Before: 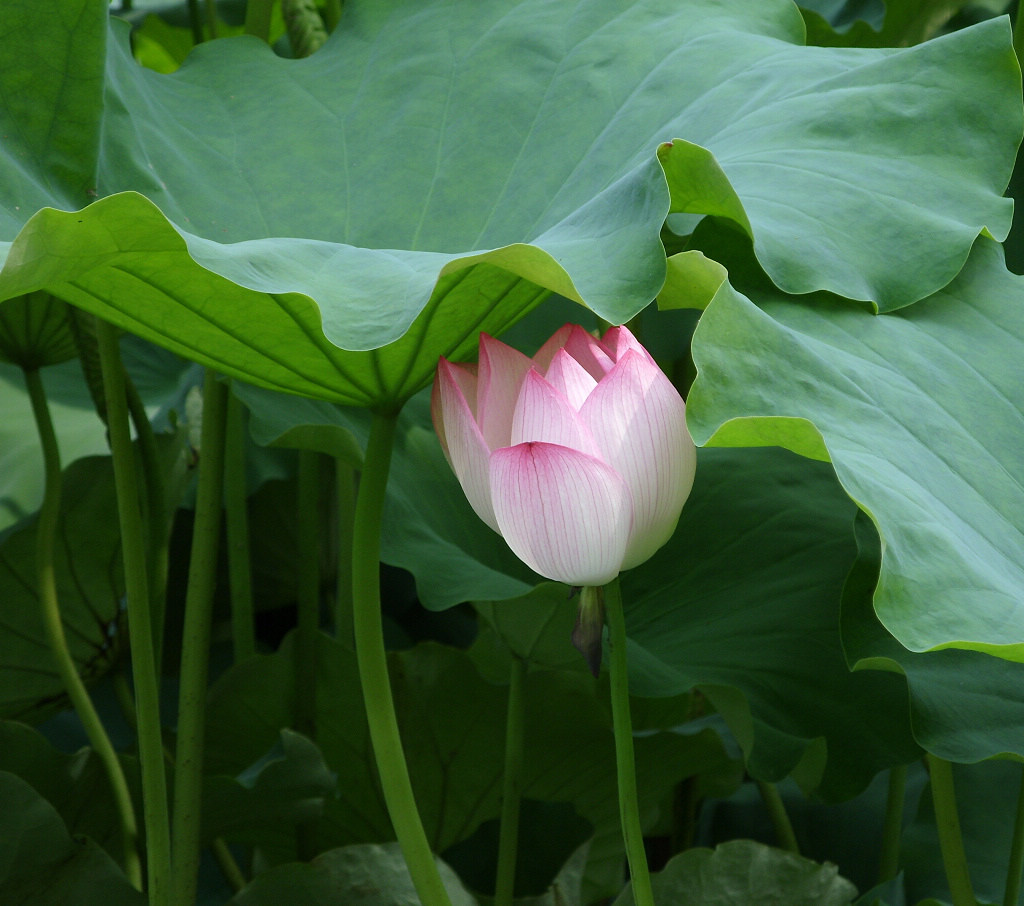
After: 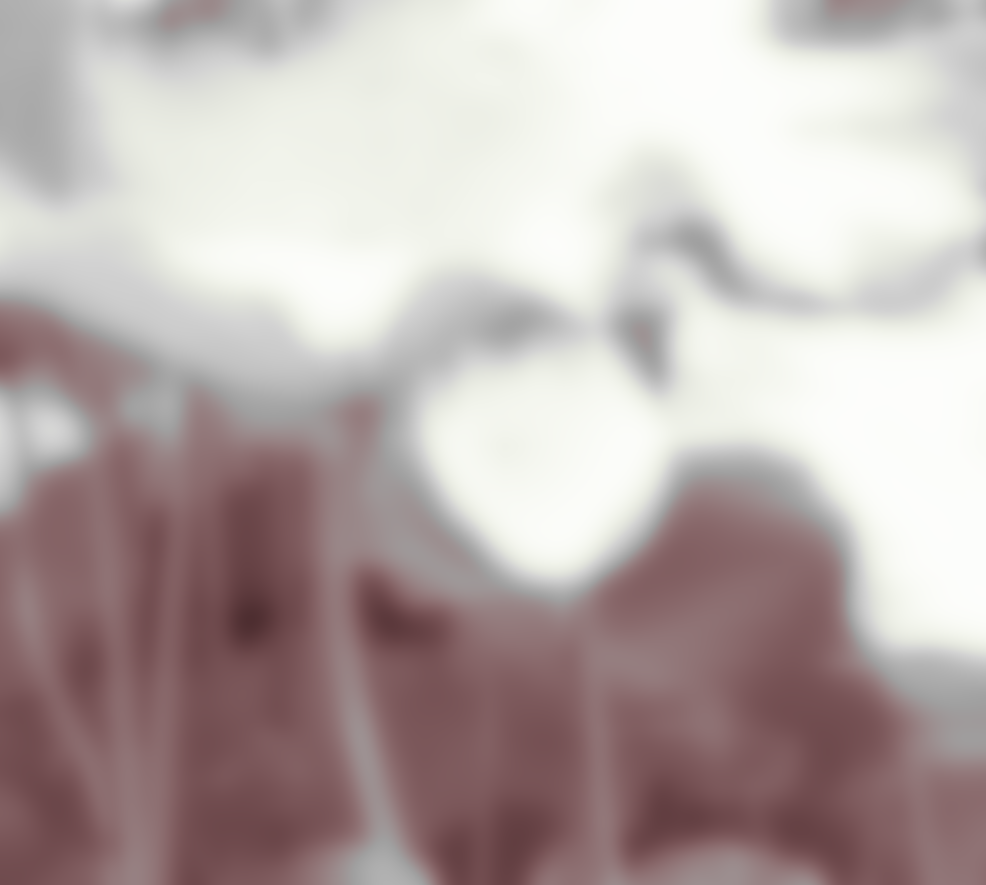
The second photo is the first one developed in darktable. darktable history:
white balance: red 1.127, blue 0.943
exposure: black level correction 0, exposure 1.7 EV, compensate exposure bias true, compensate highlight preservation false
monochrome: a -6.99, b 35.61, size 1.4
lowpass: radius 16, unbound 0
crop and rotate: left 2.536%, right 1.107%, bottom 2.246%
contrast brightness saturation: contrast 0.1, brightness 0.3, saturation 0.14
split-toning: on, module defaults
